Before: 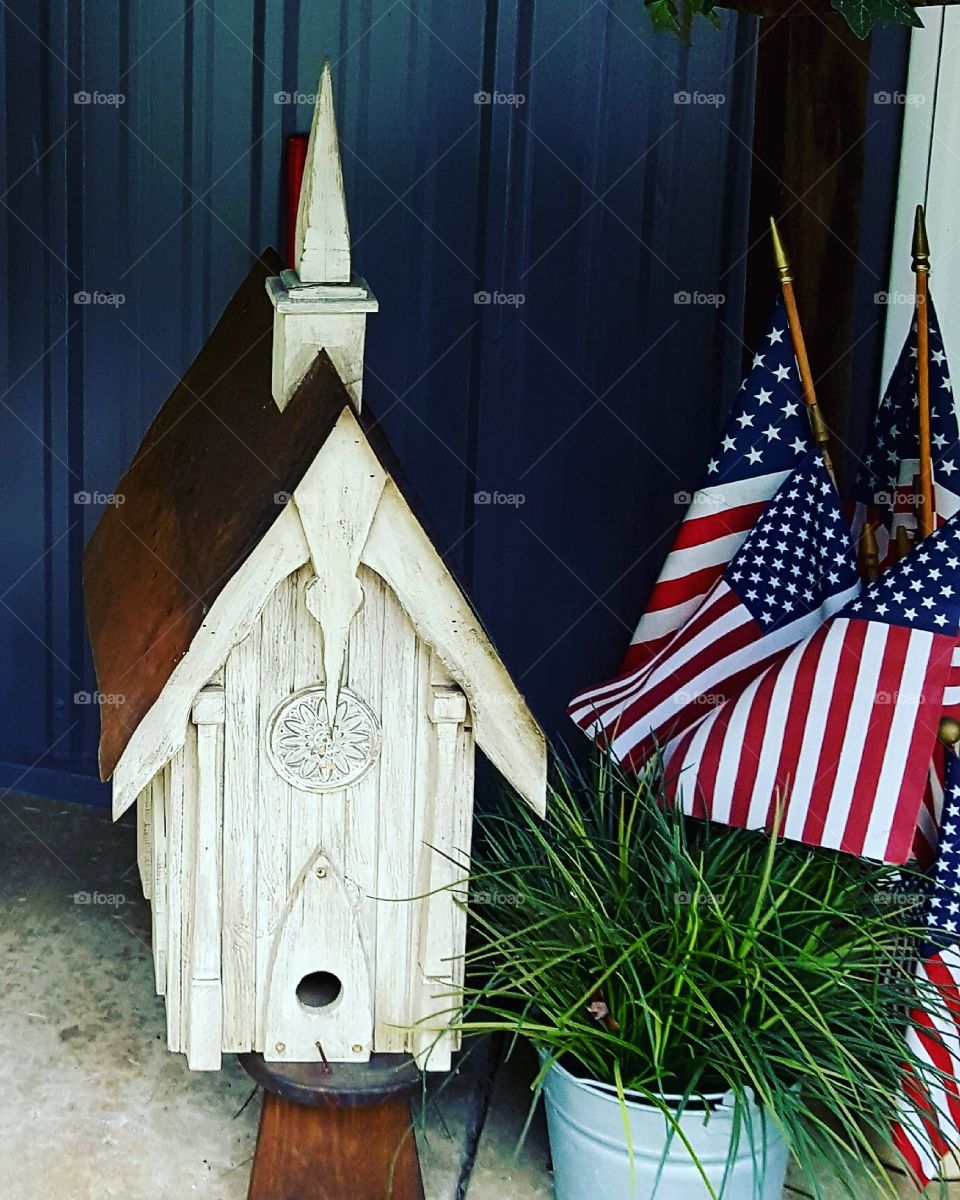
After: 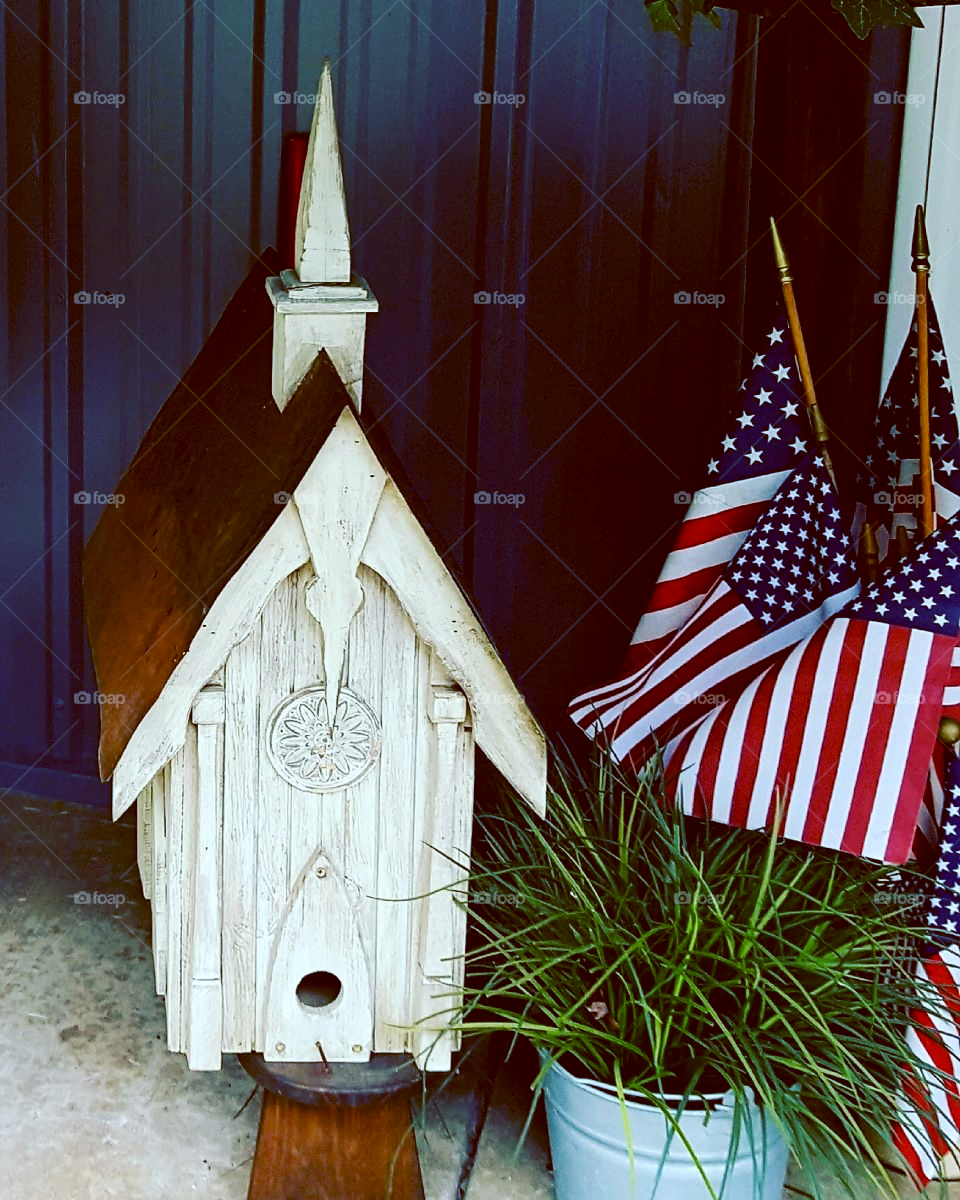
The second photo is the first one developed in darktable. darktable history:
color balance: lift [1, 1.015, 1.004, 0.985], gamma [1, 0.958, 0.971, 1.042], gain [1, 0.956, 0.977, 1.044]
